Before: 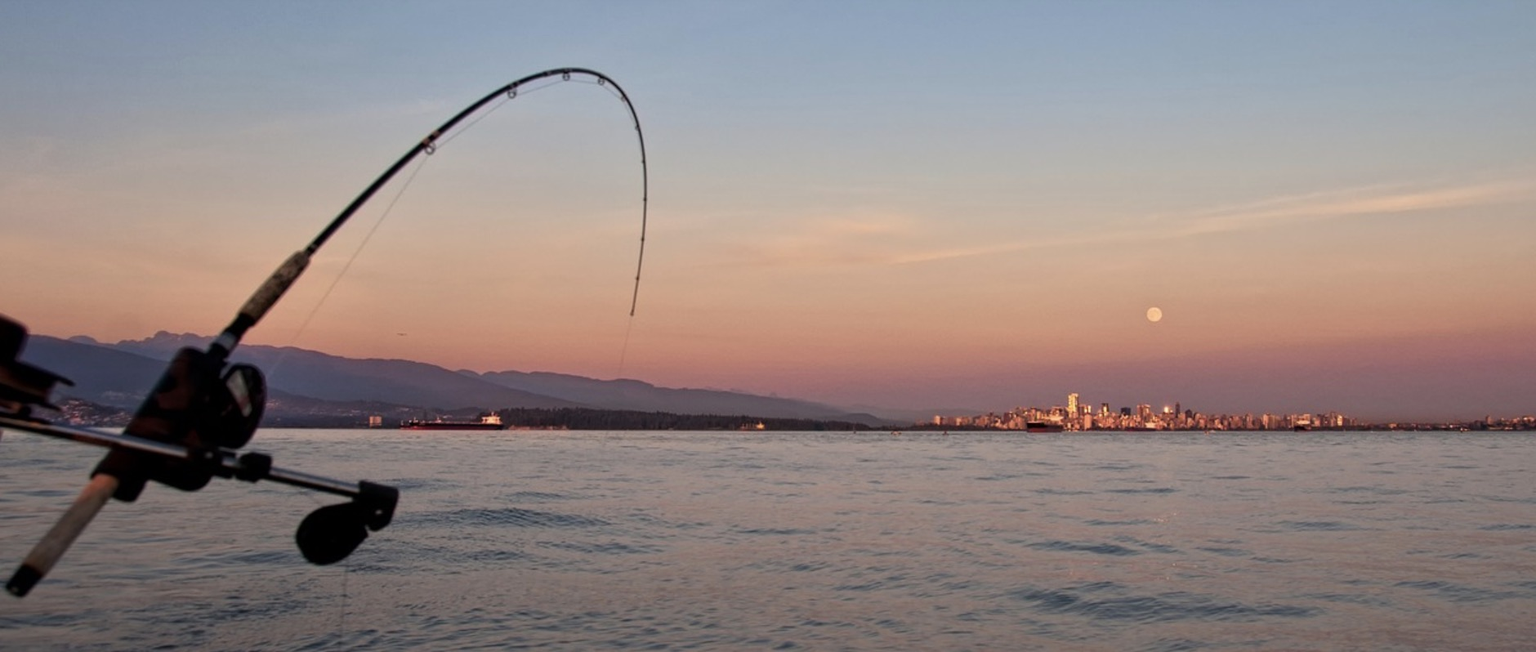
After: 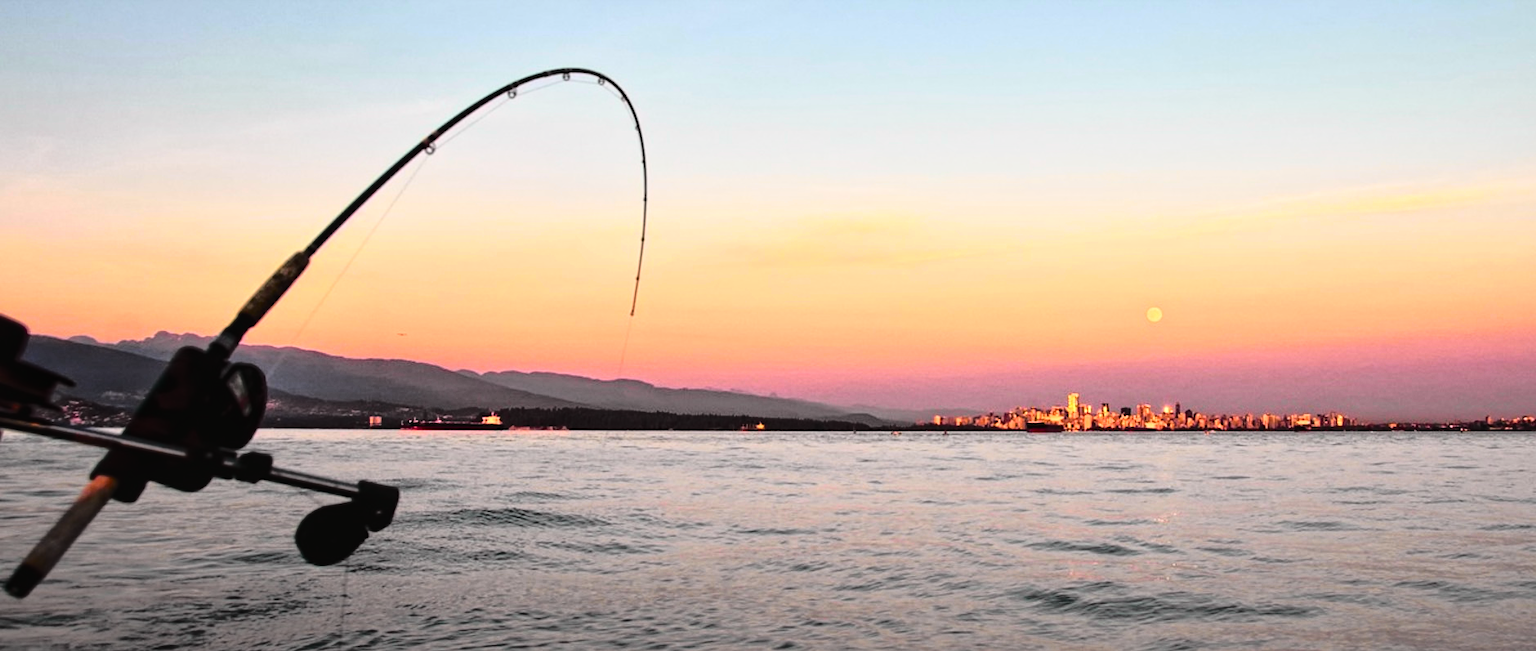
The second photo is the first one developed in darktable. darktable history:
tone equalizer: -8 EV -1.08 EV, -7 EV -1.01 EV, -6 EV -0.867 EV, -5 EV -0.578 EV, -3 EV 0.578 EV, -2 EV 0.867 EV, -1 EV 1.01 EV, +0 EV 1.08 EV, edges refinement/feathering 500, mask exposure compensation -1.57 EV, preserve details no
white balance: emerald 1
local contrast: highlights 100%, shadows 100%, detail 120%, midtone range 0.2
tone curve: curves: ch0 [(0, 0.029) (0.168, 0.142) (0.359, 0.44) (0.469, 0.544) (0.634, 0.722) (0.858, 0.903) (1, 0.968)]; ch1 [(0, 0) (0.437, 0.453) (0.472, 0.47) (0.502, 0.502) (0.54, 0.534) (0.57, 0.592) (0.618, 0.66) (0.699, 0.749) (0.859, 0.899) (1, 1)]; ch2 [(0, 0) (0.33, 0.301) (0.421, 0.443) (0.476, 0.498) (0.505, 0.503) (0.547, 0.557) (0.586, 0.634) (0.608, 0.676) (1, 1)], color space Lab, independent channels, preserve colors none
